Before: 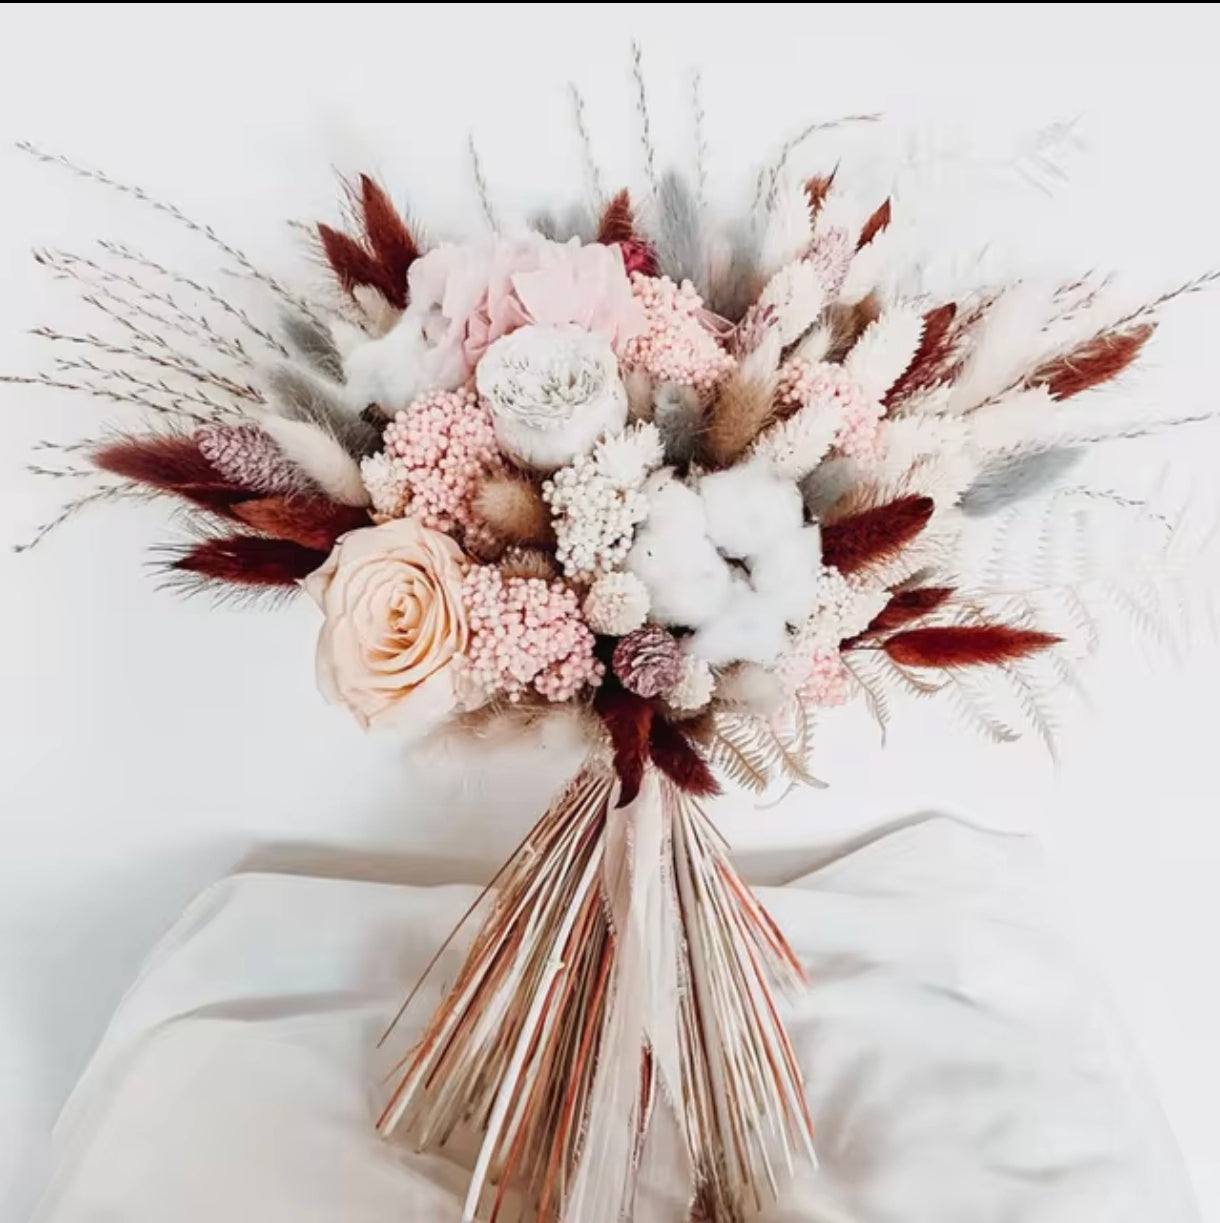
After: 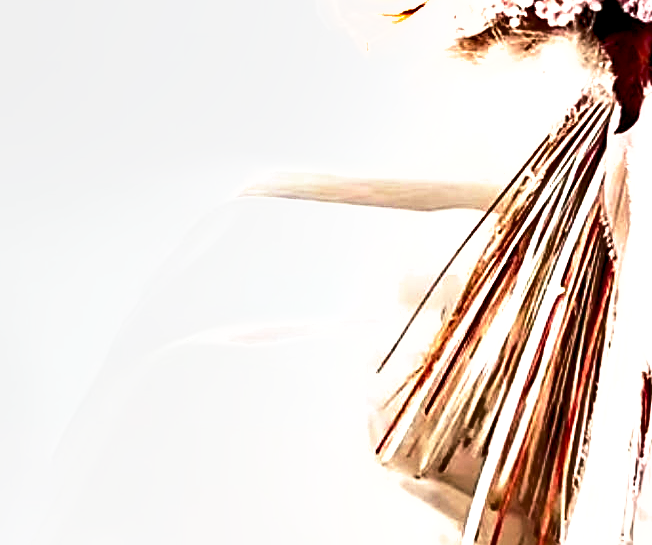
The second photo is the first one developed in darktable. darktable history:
exposure: exposure 0.741 EV, compensate highlight preservation false
base curve: curves: ch0 [(0.017, 0) (0.425, 0.441) (0.844, 0.933) (1, 1)], preserve colors none
shadows and highlights: low approximation 0.01, soften with gaussian
tone equalizer: -8 EV -0.741 EV, -7 EV -0.727 EV, -6 EV -0.562 EV, -5 EV -0.372 EV, -3 EV 0.372 EV, -2 EV 0.6 EV, -1 EV 0.695 EV, +0 EV 0.777 EV, edges refinement/feathering 500, mask exposure compensation -1.57 EV, preserve details no
sharpen: on, module defaults
crop and rotate: top 55.257%, right 46.516%, bottom 0.105%
